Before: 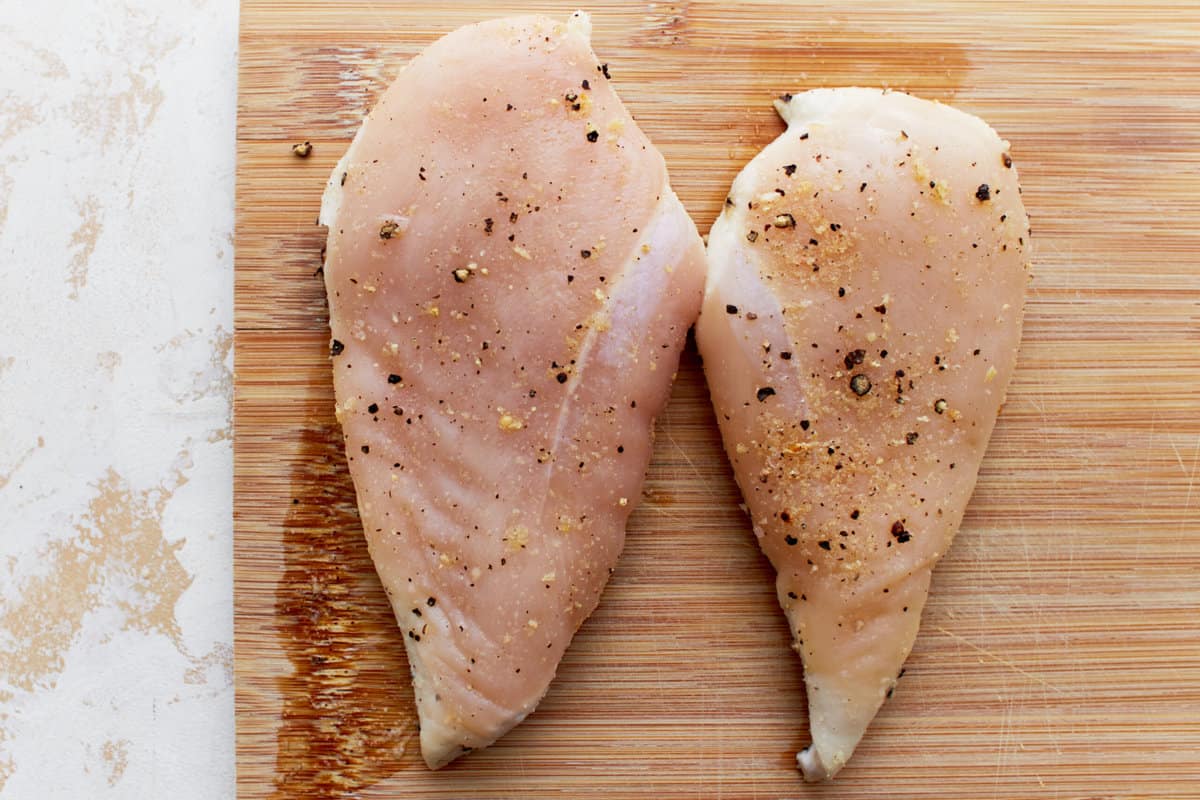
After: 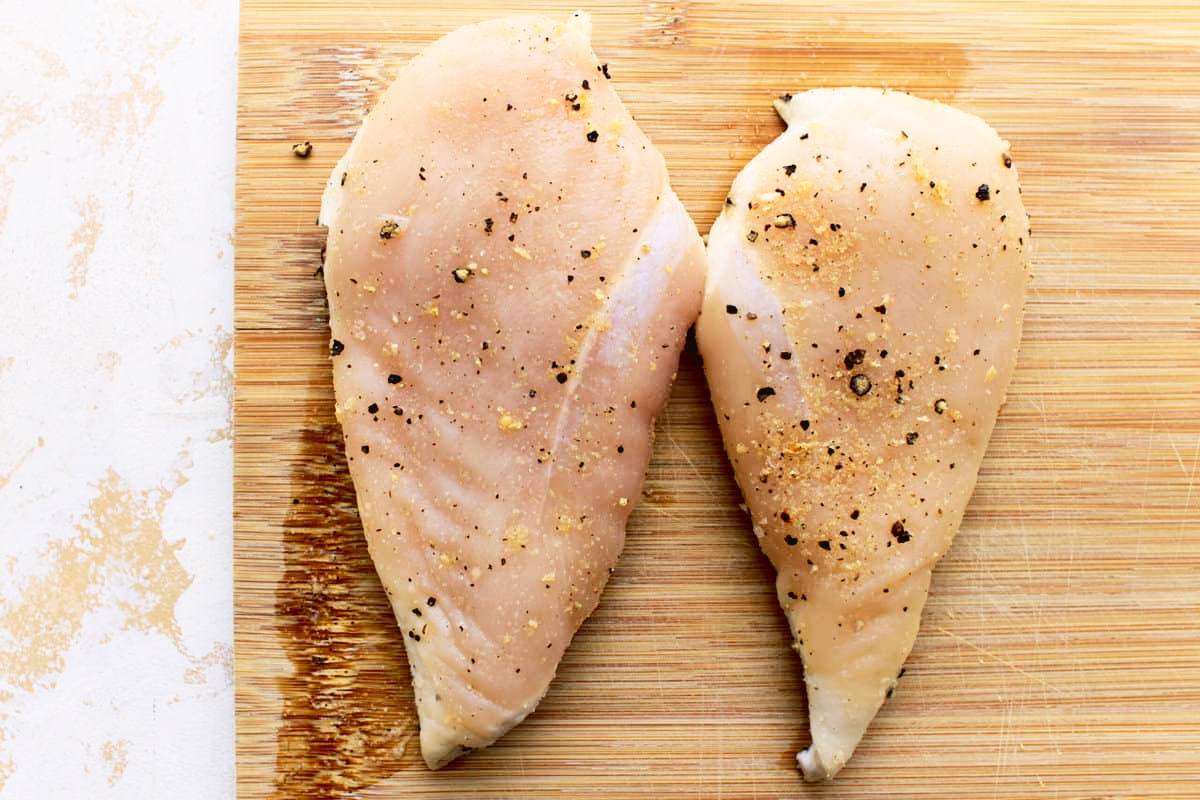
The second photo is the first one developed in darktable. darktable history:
tone curve: curves: ch0 [(0, 0.023) (0.087, 0.065) (0.184, 0.168) (0.45, 0.54) (0.57, 0.683) (0.722, 0.825) (0.877, 0.948) (1, 1)]; ch1 [(0, 0) (0.388, 0.369) (0.45, 0.43) (0.505, 0.509) (0.534, 0.528) (0.657, 0.655) (1, 1)]; ch2 [(0, 0) (0.314, 0.223) (0.427, 0.405) (0.5, 0.5) (0.55, 0.566) (0.625, 0.657) (1, 1)], color space Lab, independent channels, preserve colors none
